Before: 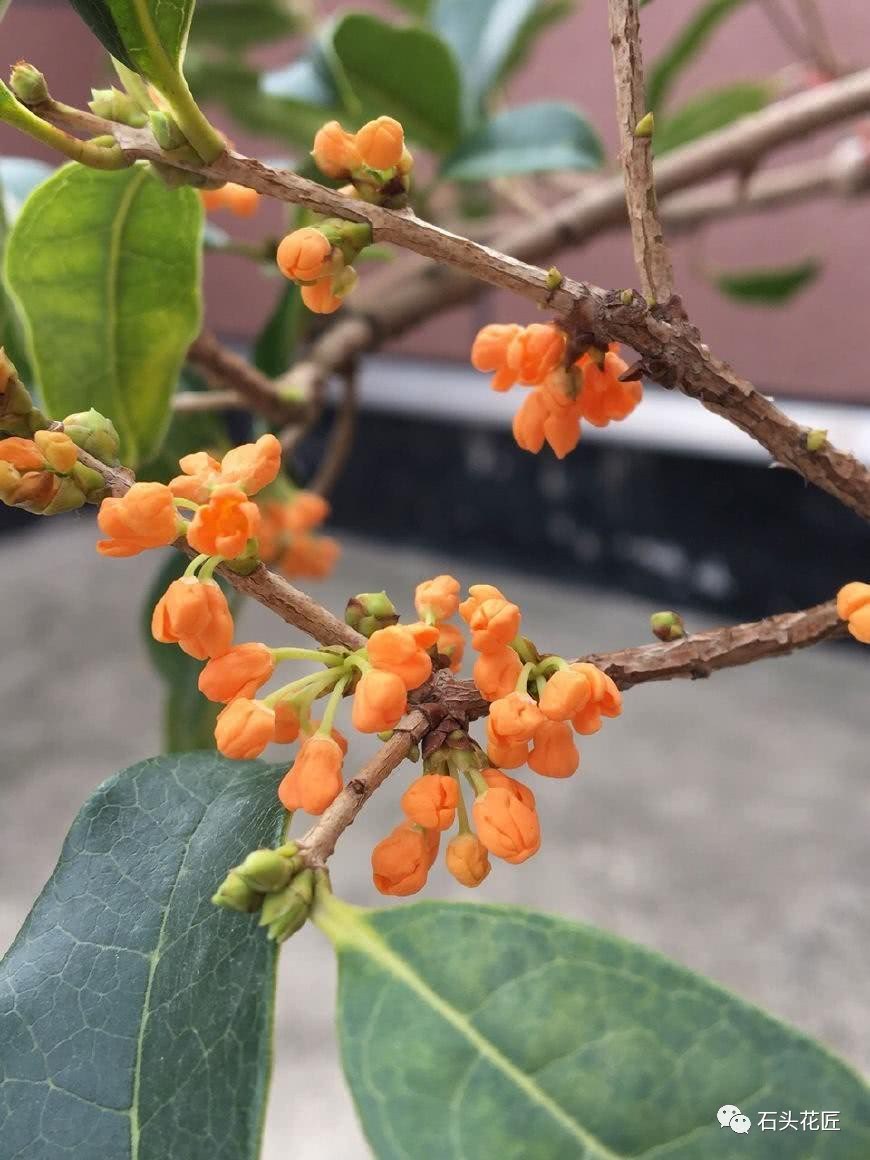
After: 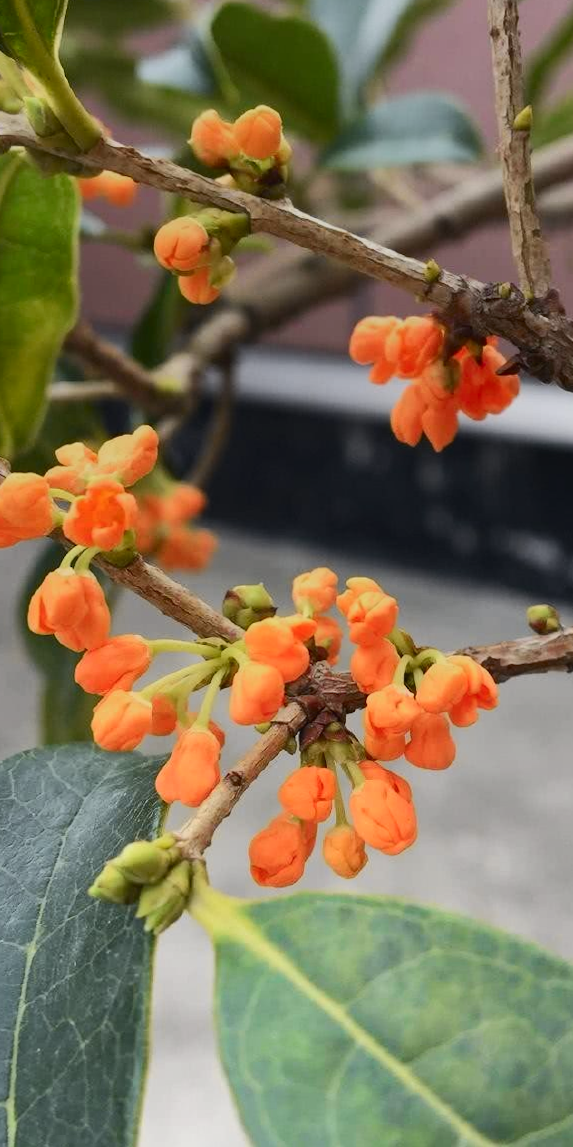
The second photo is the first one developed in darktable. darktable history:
crop and rotate: left 14.292%, right 19.041%
tone curve: curves: ch0 [(0, 0.02) (0.063, 0.058) (0.262, 0.243) (0.447, 0.468) (0.544, 0.596) (0.805, 0.823) (1, 0.952)]; ch1 [(0, 0) (0.339, 0.31) (0.417, 0.401) (0.452, 0.455) (0.482, 0.483) (0.502, 0.499) (0.517, 0.506) (0.55, 0.542) (0.588, 0.604) (0.729, 0.782) (1, 1)]; ch2 [(0, 0) (0.346, 0.34) (0.431, 0.45) (0.485, 0.487) (0.5, 0.496) (0.527, 0.526) (0.56, 0.574) (0.613, 0.642) (0.679, 0.703) (1, 1)], color space Lab, independent channels, preserve colors none
graduated density: rotation -0.352°, offset 57.64
rotate and perspective: rotation 0.174°, lens shift (vertical) 0.013, lens shift (horizontal) 0.019, shear 0.001, automatic cropping original format, crop left 0.007, crop right 0.991, crop top 0.016, crop bottom 0.997
